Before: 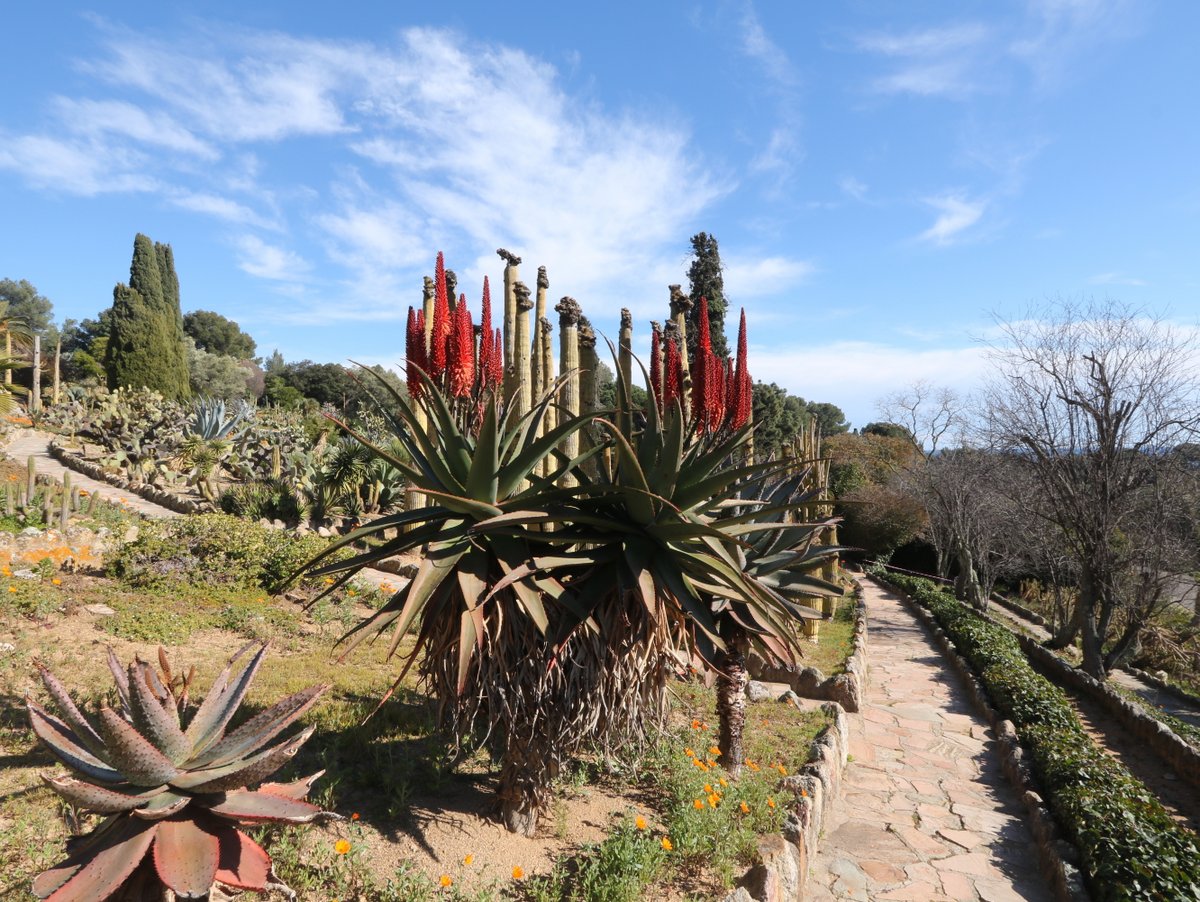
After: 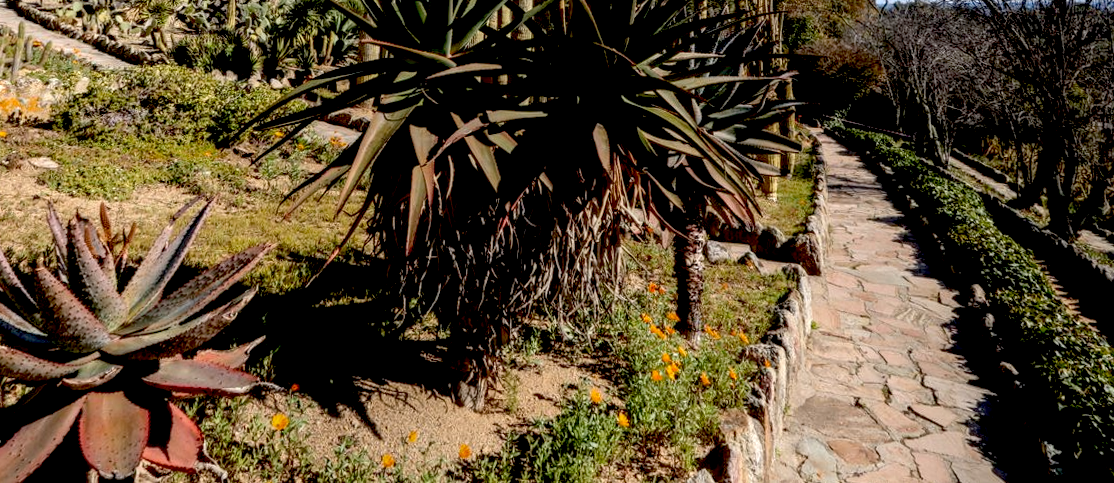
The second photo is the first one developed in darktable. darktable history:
crop and rotate: top 46.237%
exposure: black level correction 0.047, exposure 0.013 EV, compensate highlight preservation false
local contrast: highlights 25%, detail 150%
rotate and perspective: rotation 0.215°, lens shift (vertical) -0.139, crop left 0.069, crop right 0.939, crop top 0.002, crop bottom 0.996
